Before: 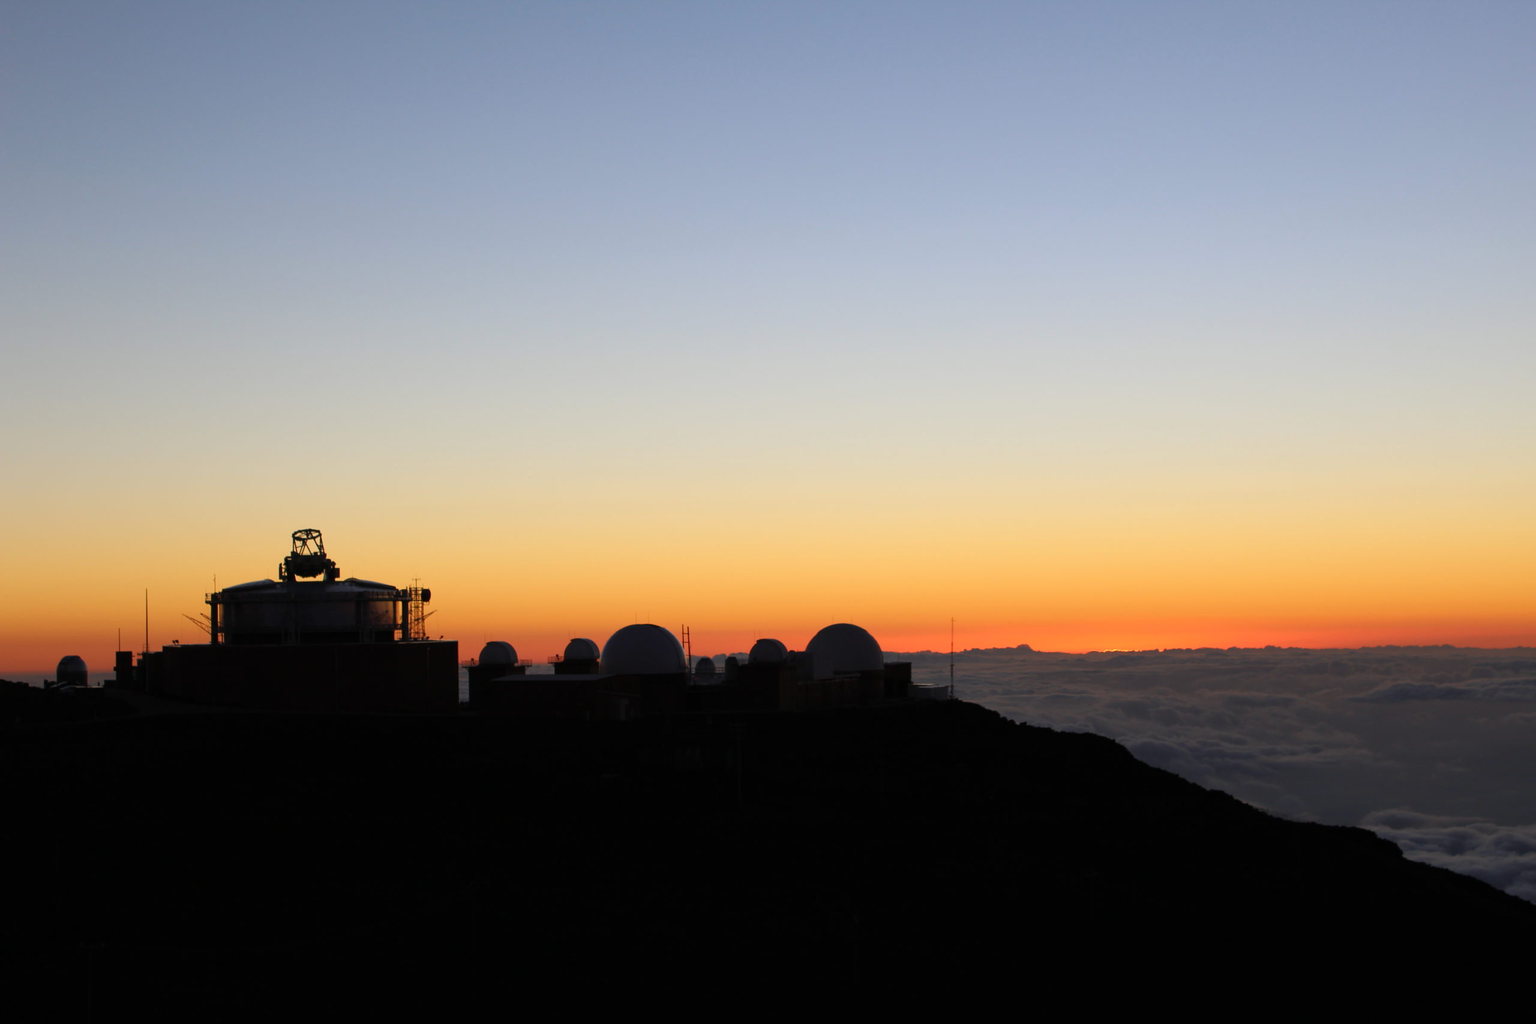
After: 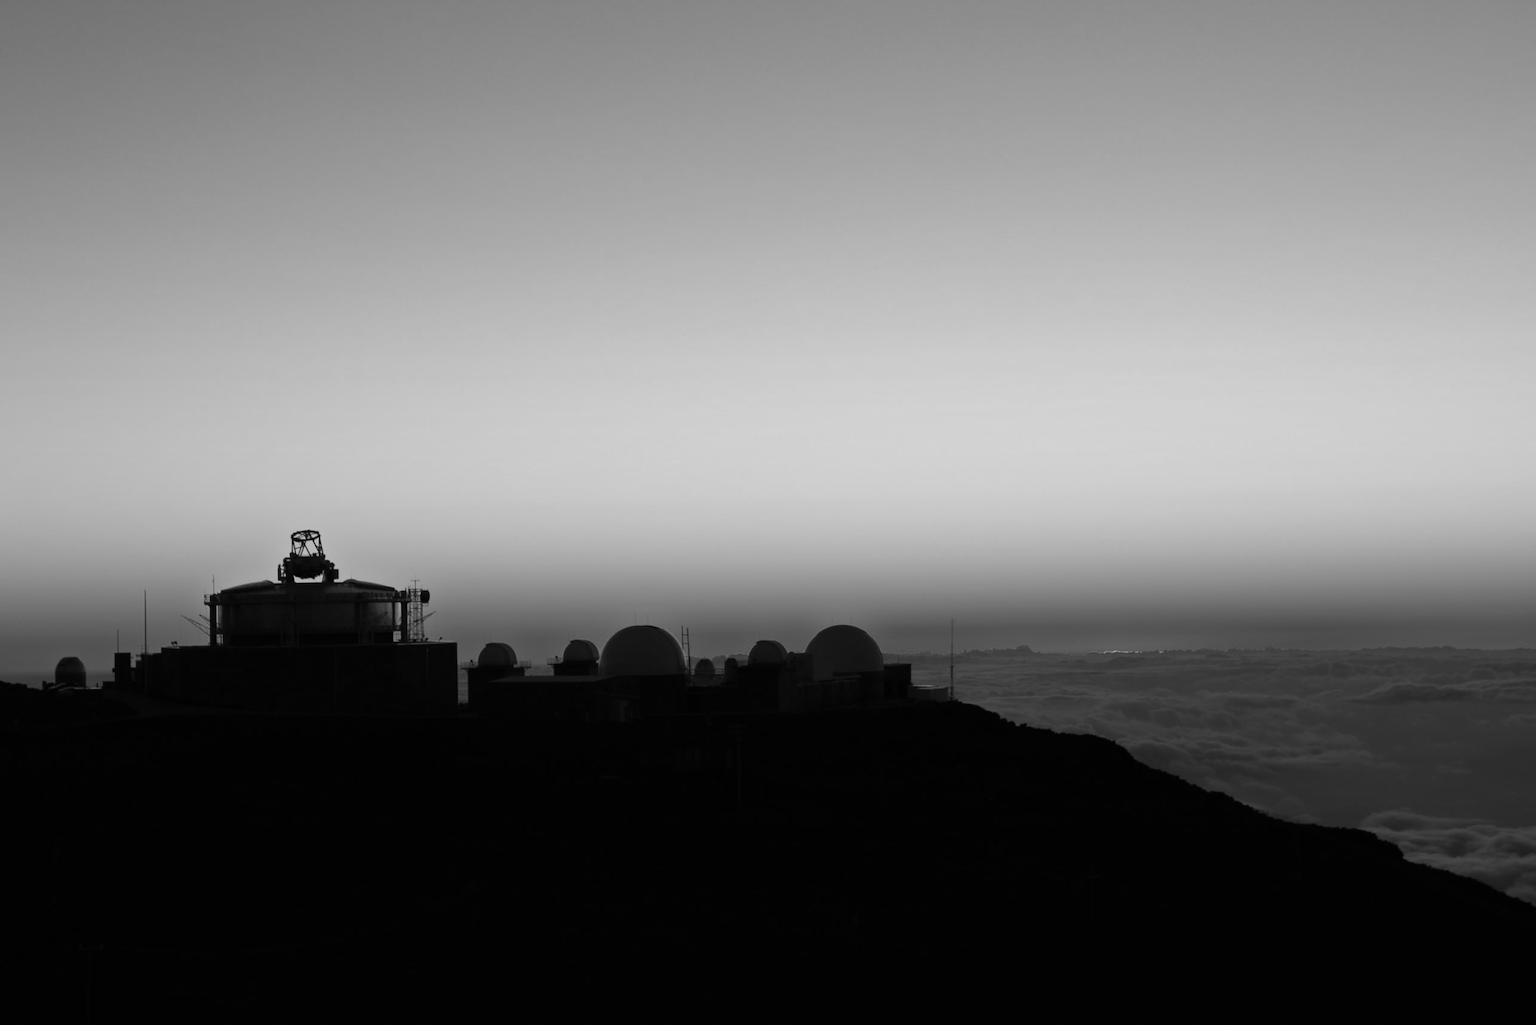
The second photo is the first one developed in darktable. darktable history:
crop and rotate: left 0.126%
monochrome: a -11.7, b 1.62, size 0.5, highlights 0.38
color zones: curves: ch0 [(0, 0.5) (0.143, 0.5) (0.286, 0.5) (0.429, 0.5) (0.571, 0.5) (0.714, 0.476) (0.857, 0.5) (1, 0.5)]; ch2 [(0, 0.5) (0.143, 0.5) (0.286, 0.5) (0.429, 0.5) (0.571, 0.5) (0.714, 0.487) (0.857, 0.5) (1, 0.5)]
